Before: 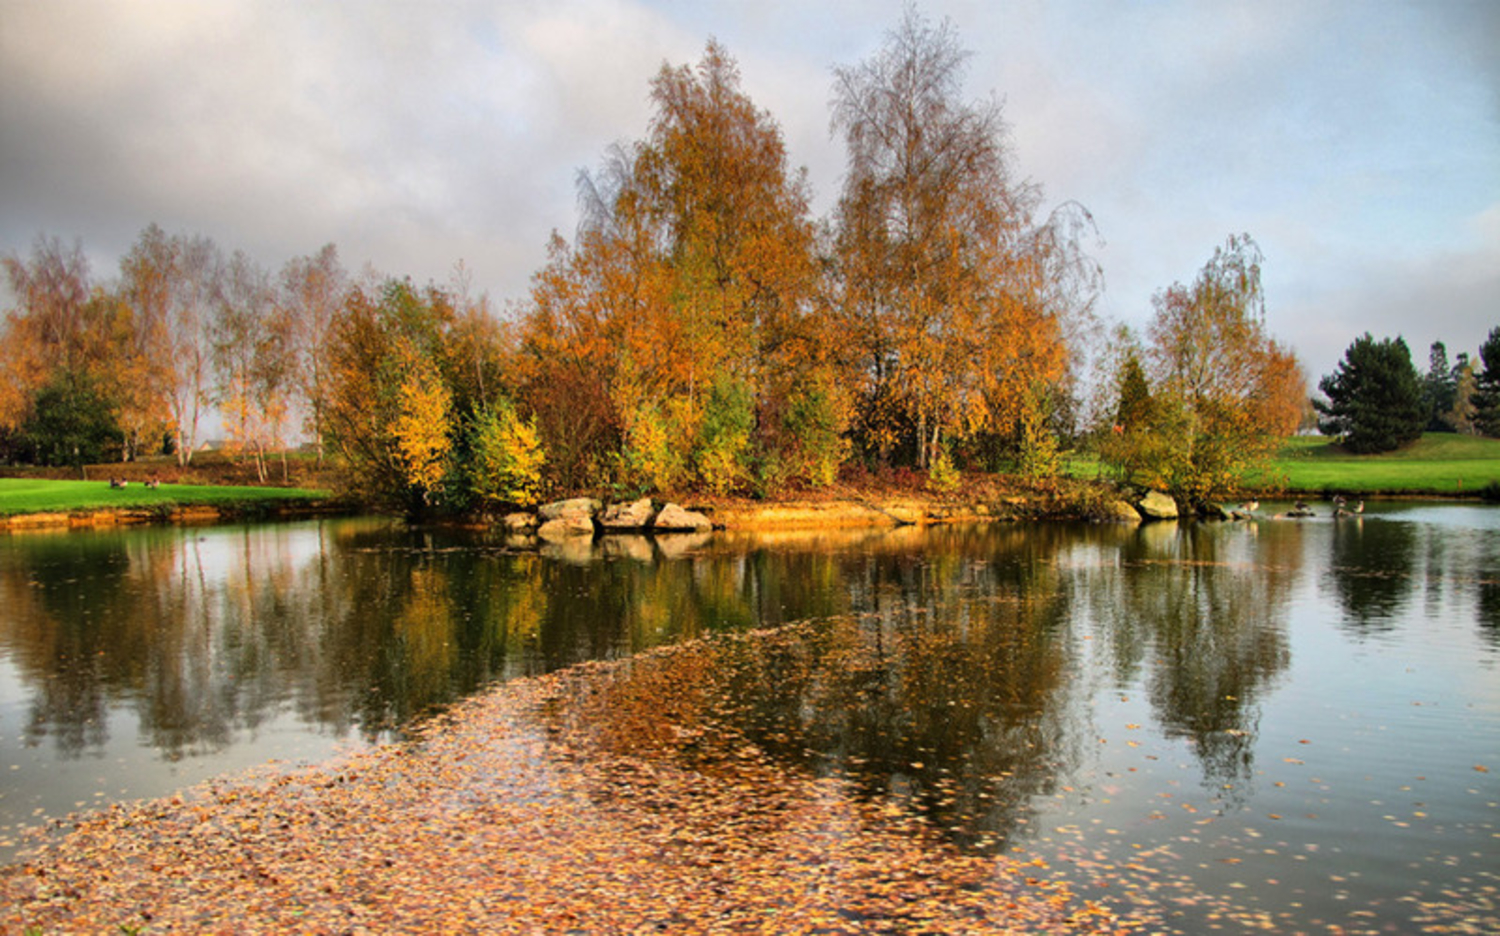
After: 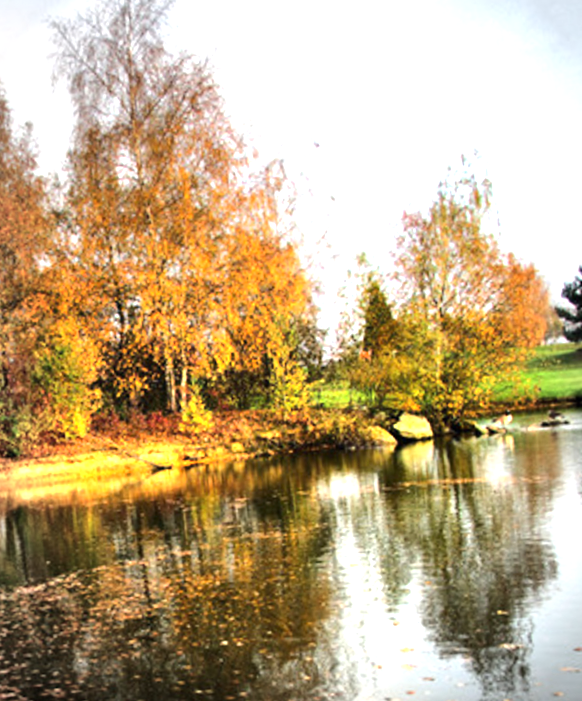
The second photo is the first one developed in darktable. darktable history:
tone equalizer: -8 EV -0.417 EV, -7 EV -0.389 EV, -6 EV -0.333 EV, -5 EV -0.222 EV, -3 EV 0.222 EV, -2 EV 0.333 EV, -1 EV 0.389 EV, +0 EV 0.417 EV, edges refinement/feathering 500, mask exposure compensation -1.57 EV, preserve details no
exposure: exposure 1 EV, compensate highlight preservation false
crop and rotate: left 49.936%, top 10.094%, right 13.136%, bottom 24.256%
rotate and perspective: rotation -5.2°, automatic cropping off
vignetting: automatic ratio true
